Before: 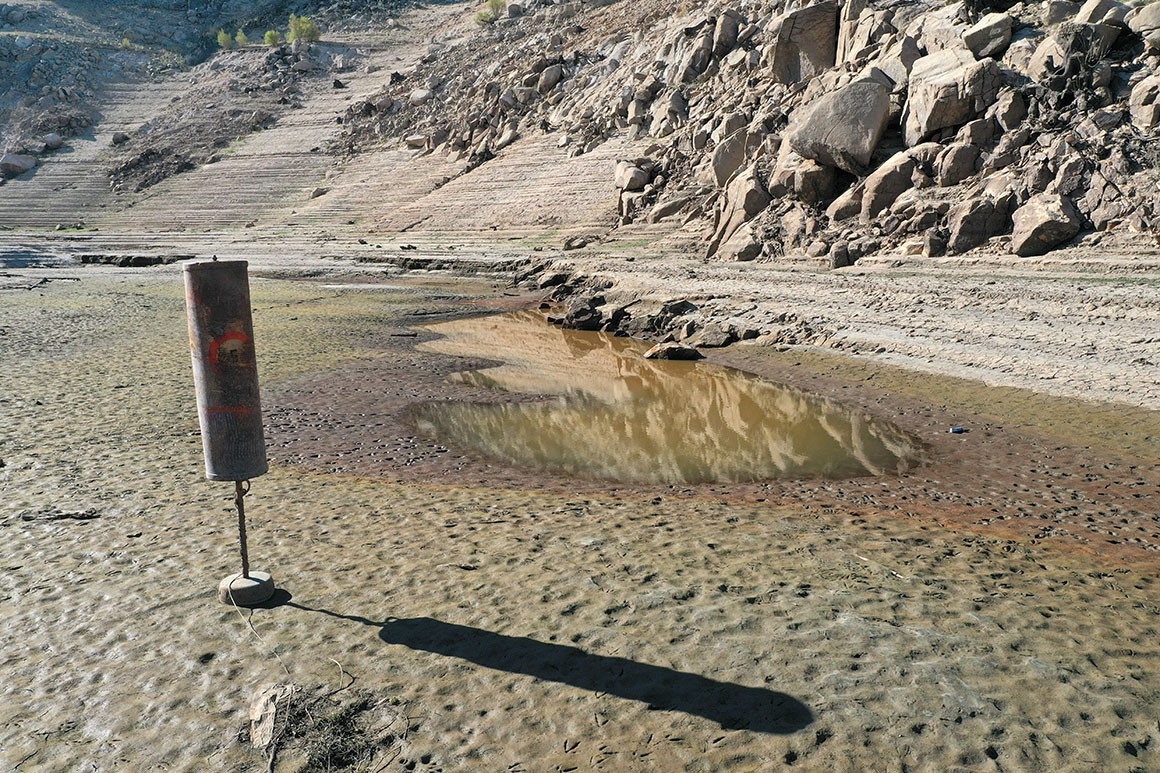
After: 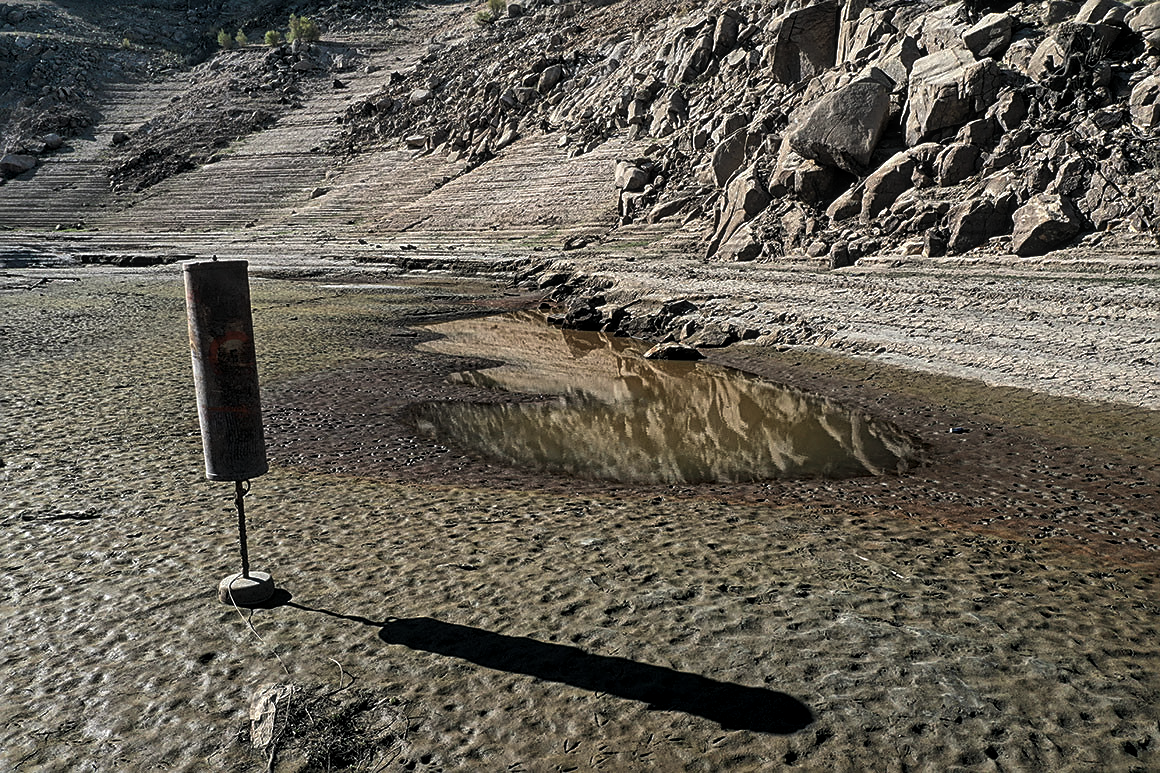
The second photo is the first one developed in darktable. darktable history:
sharpen: on, module defaults
levels: black 0.066%, levels [0, 0.618, 1]
local contrast: on, module defaults
